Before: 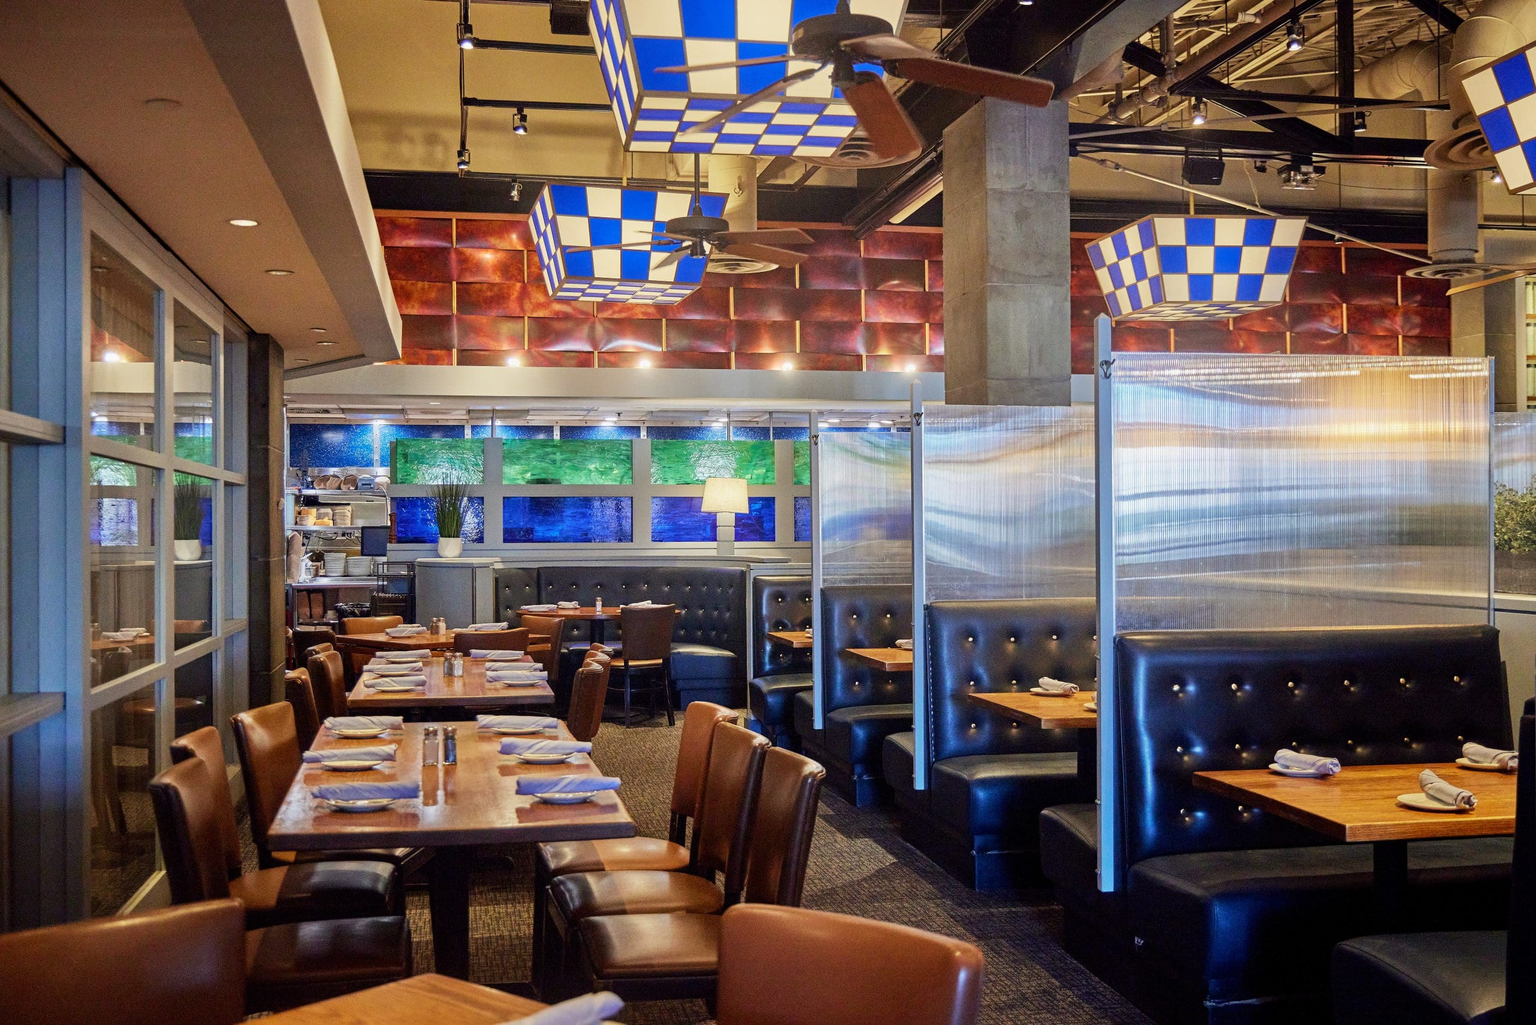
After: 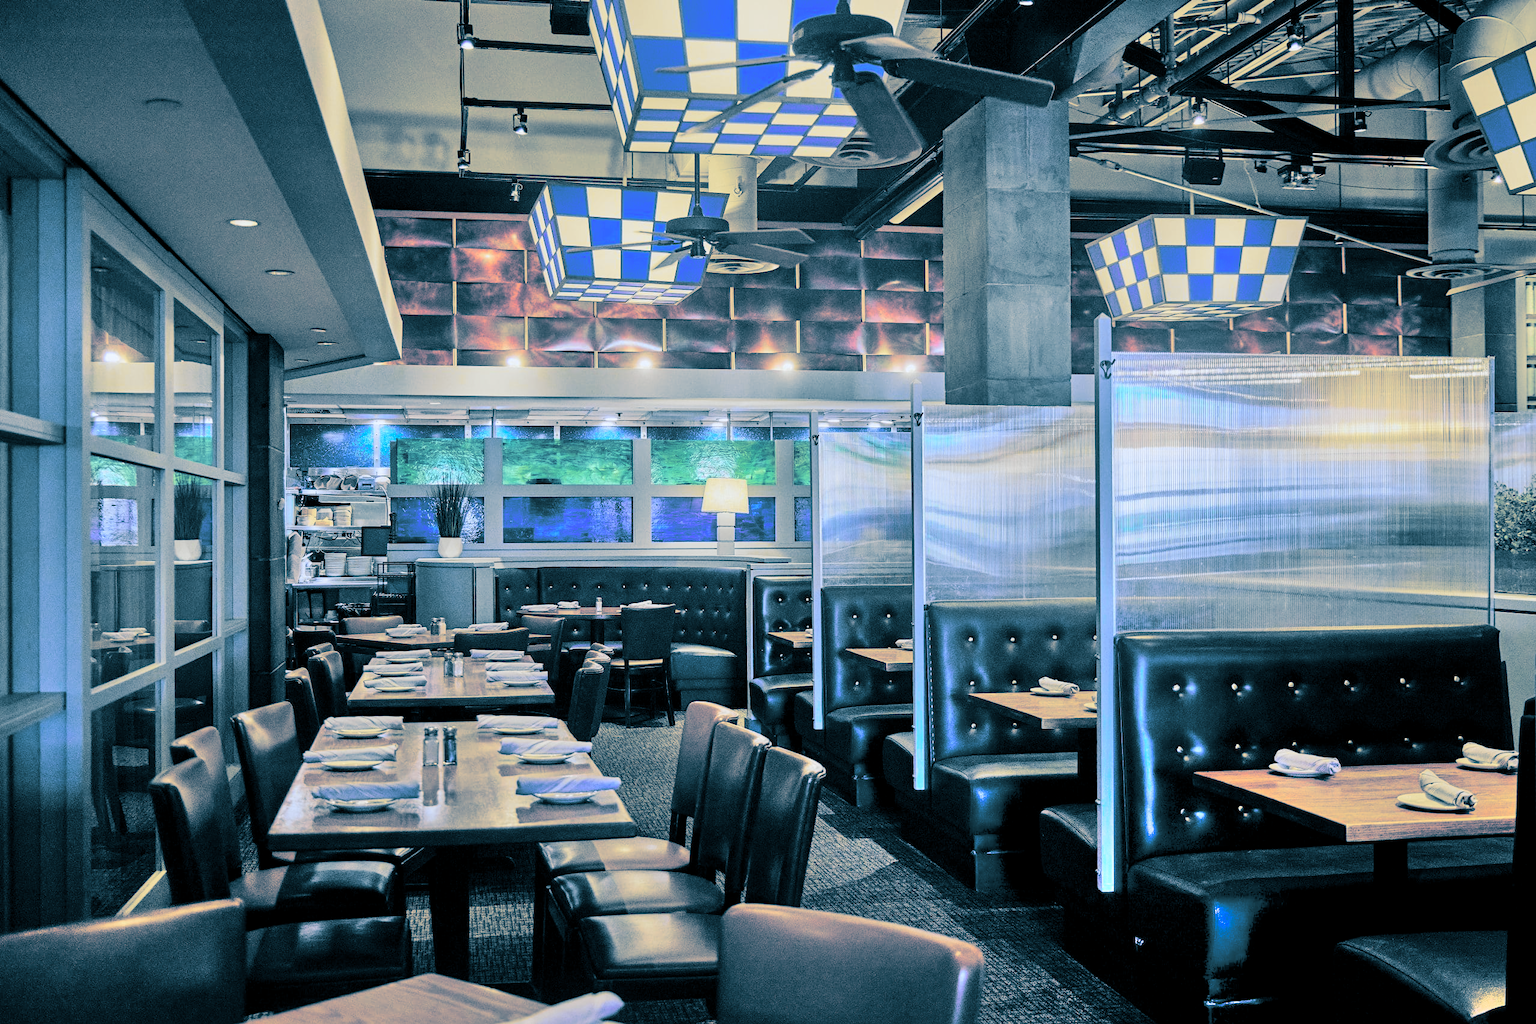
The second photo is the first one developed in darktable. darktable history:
color calibration: x 0.372, y 0.386, temperature 4283.97 K
split-toning: shadows › hue 212.4°, balance -70
shadows and highlights: highlights color adjustment 0%, low approximation 0.01, soften with gaussian
tone curve: curves: ch0 [(0.014, 0) (0.13, 0.09) (0.227, 0.211) (0.346, 0.388) (0.499, 0.598) (0.662, 0.76) (0.795, 0.846) (1, 0.969)]; ch1 [(0, 0) (0.366, 0.367) (0.447, 0.417) (0.473, 0.484) (0.504, 0.502) (0.525, 0.518) (0.564, 0.548) (0.639, 0.643) (1, 1)]; ch2 [(0, 0) (0.333, 0.346) (0.375, 0.375) (0.424, 0.43) (0.476, 0.498) (0.496, 0.505) (0.517, 0.515) (0.542, 0.564) (0.583, 0.6) (0.64, 0.622) (0.723, 0.676) (1, 1)], color space Lab, independent channels, preserve colors none
